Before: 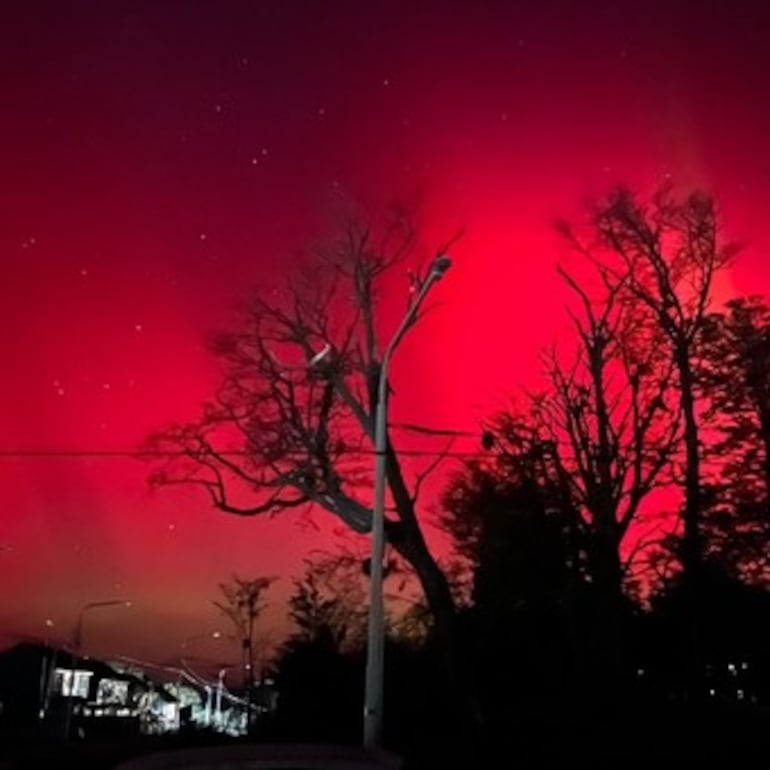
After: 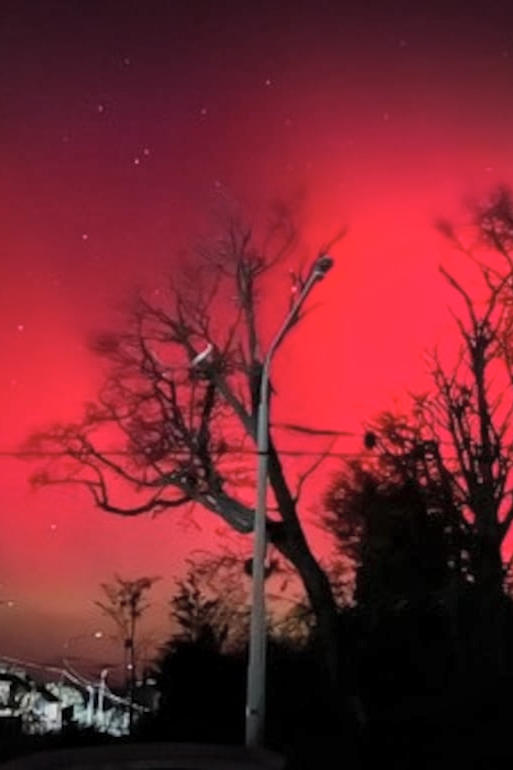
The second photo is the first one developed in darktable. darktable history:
local contrast: mode bilateral grid, contrast 19, coarseness 49, detail 119%, midtone range 0.2
crop: left 15.394%, right 17.888%
contrast brightness saturation: brightness 0.129
vignetting: fall-off start 99.57%, brightness -0.419, saturation -0.303, width/height ratio 1.306
